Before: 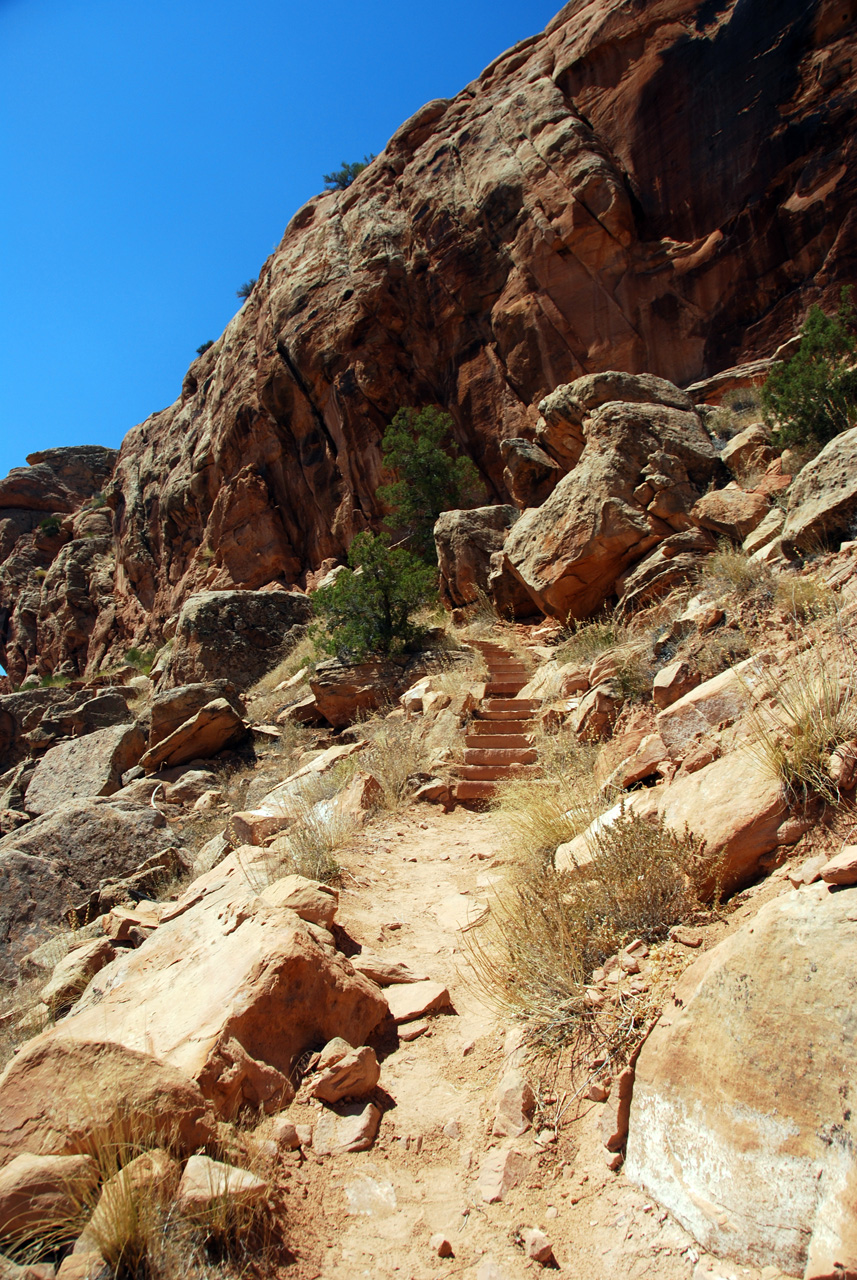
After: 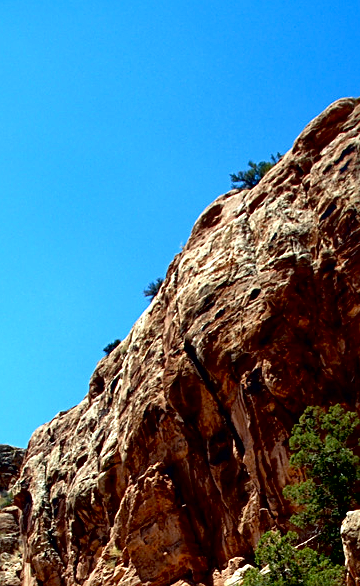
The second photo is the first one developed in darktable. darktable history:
crop and rotate: left 10.927%, top 0.099%, right 47.03%, bottom 54.05%
sharpen: on, module defaults
exposure: black level correction 0.01, compensate exposure bias true, compensate highlight preservation false
local contrast: mode bilateral grid, contrast 25, coarseness 59, detail 151%, midtone range 0.2
